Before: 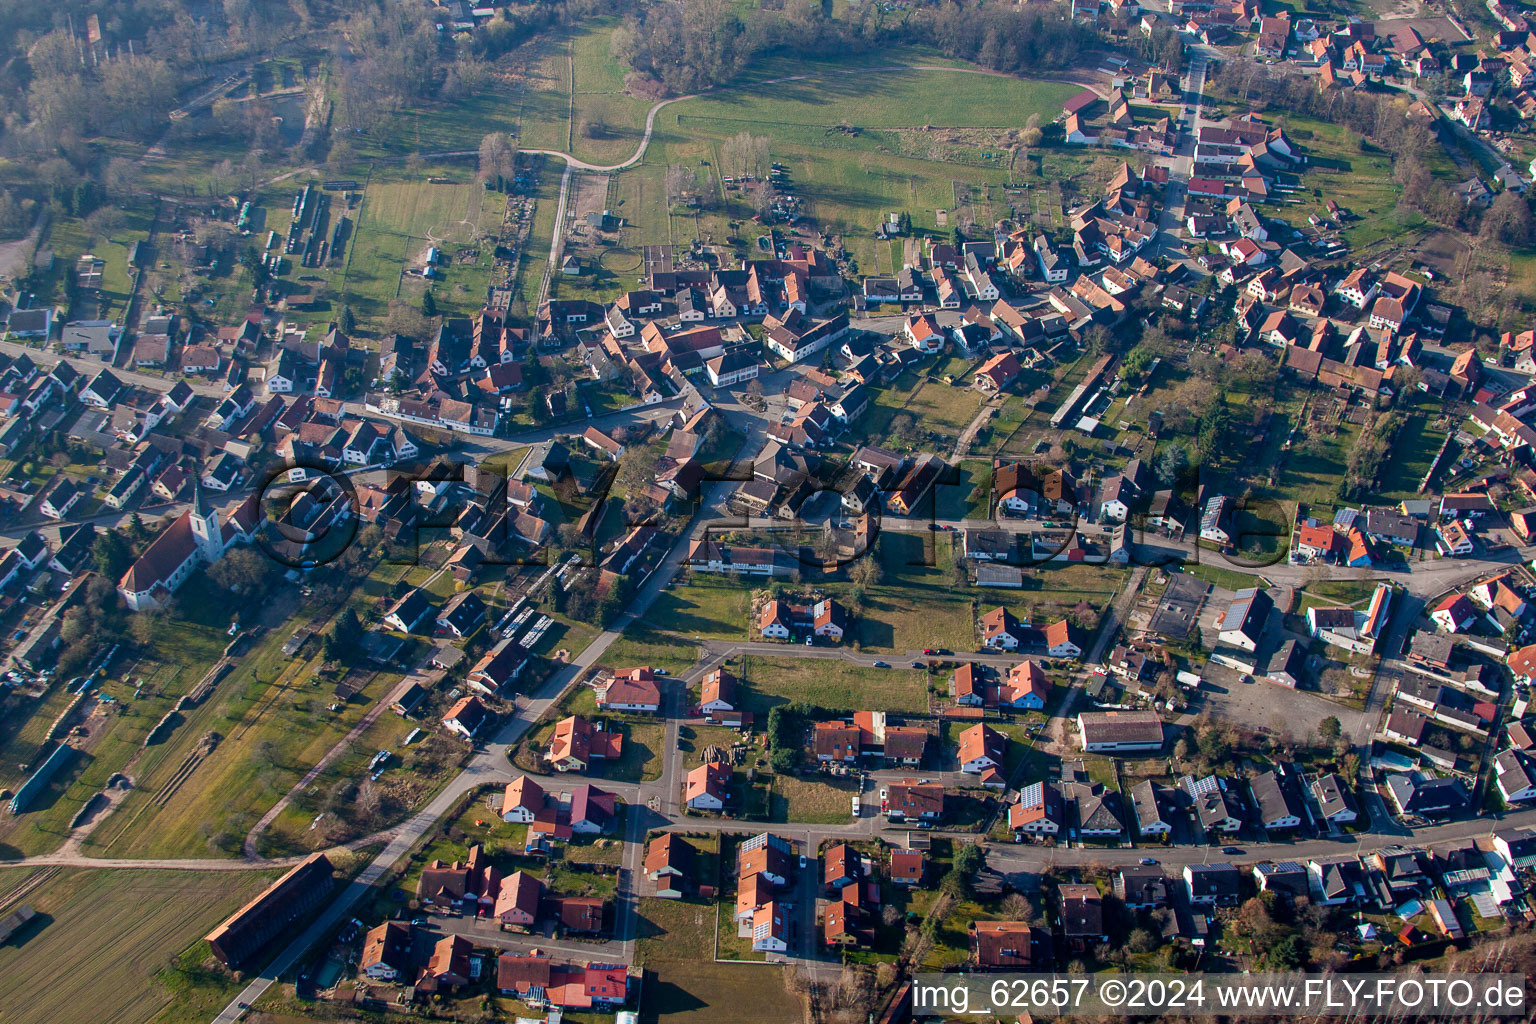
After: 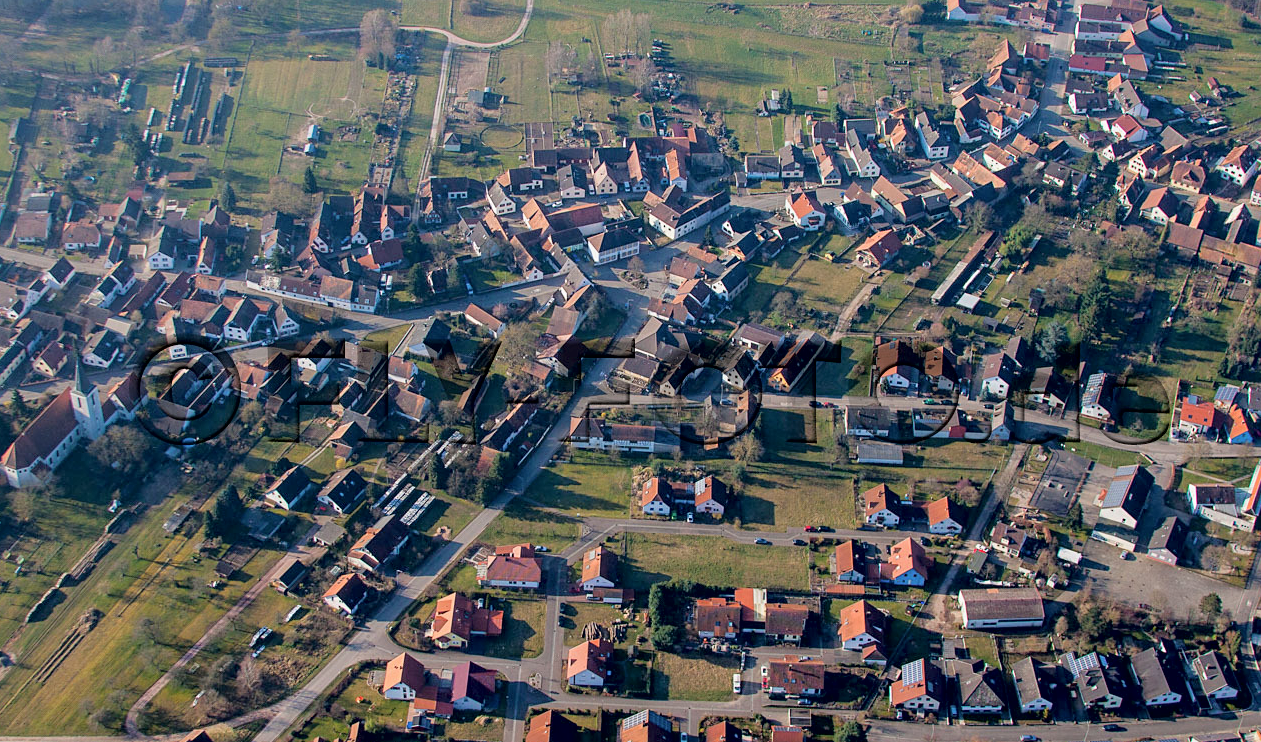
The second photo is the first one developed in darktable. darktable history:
tone curve: curves: ch0 [(0.047, 0) (0.292, 0.352) (0.657, 0.678) (1, 0.958)], color space Lab, independent channels, preserve colors none
crop: left 7.755%, top 12.077%, right 10.145%, bottom 15.455%
sharpen: amount 0.2
